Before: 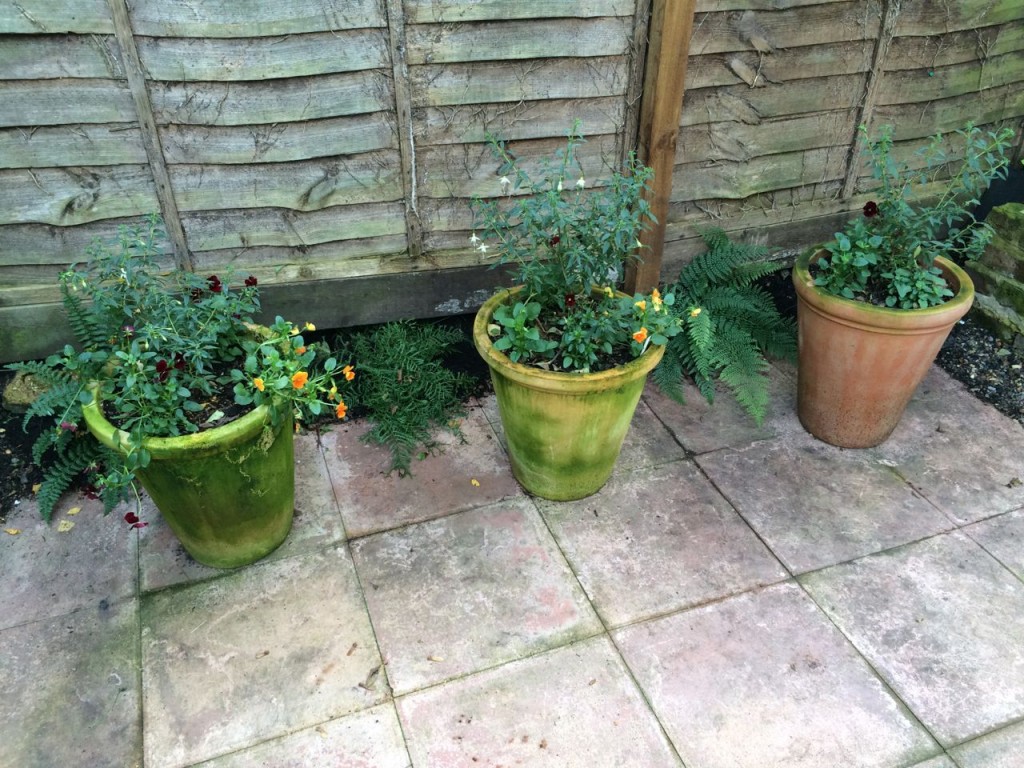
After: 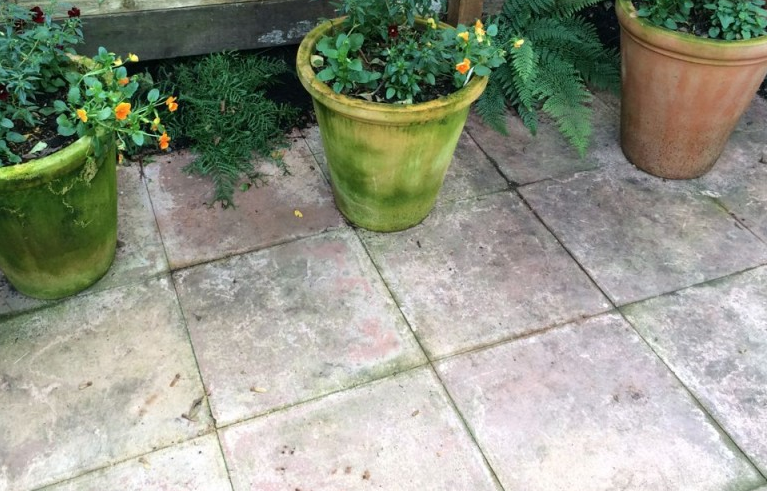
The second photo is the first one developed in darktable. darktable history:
crop and rotate: left 17.353%, top 35.133%, right 7.688%, bottom 0.814%
